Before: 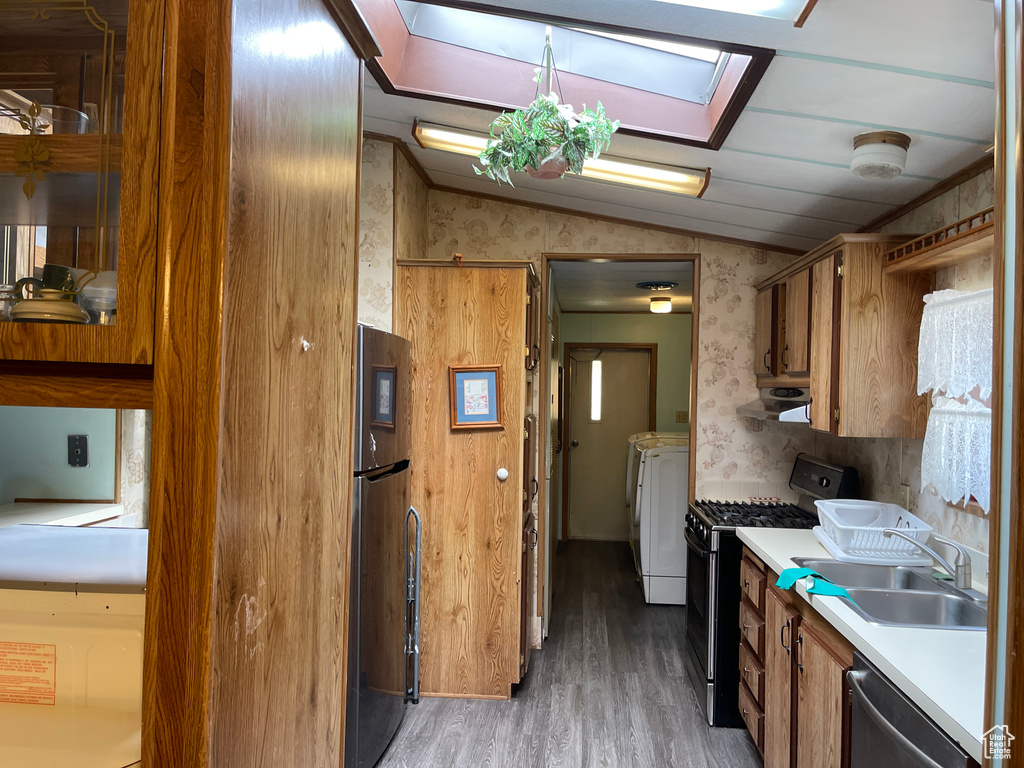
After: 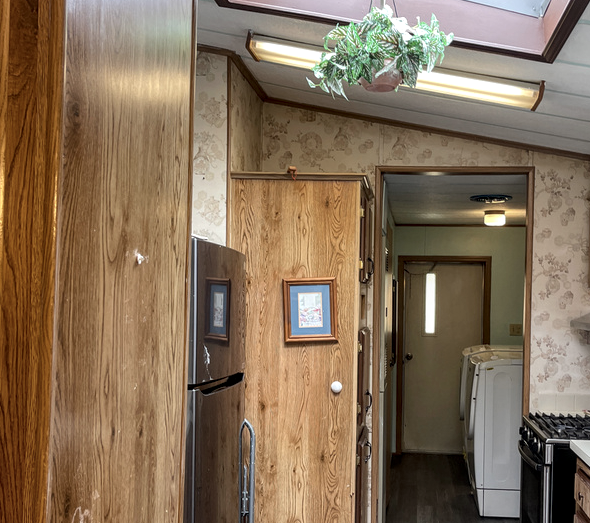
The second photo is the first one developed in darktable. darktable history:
crop: left 16.227%, top 11.405%, right 26.13%, bottom 20.401%
shadows and highlights: shadows 37.67, highlights -27.57, soften with gaussian
local contrast: detail 130%
color correction: highlights b* -0.05, saturation 0.814
